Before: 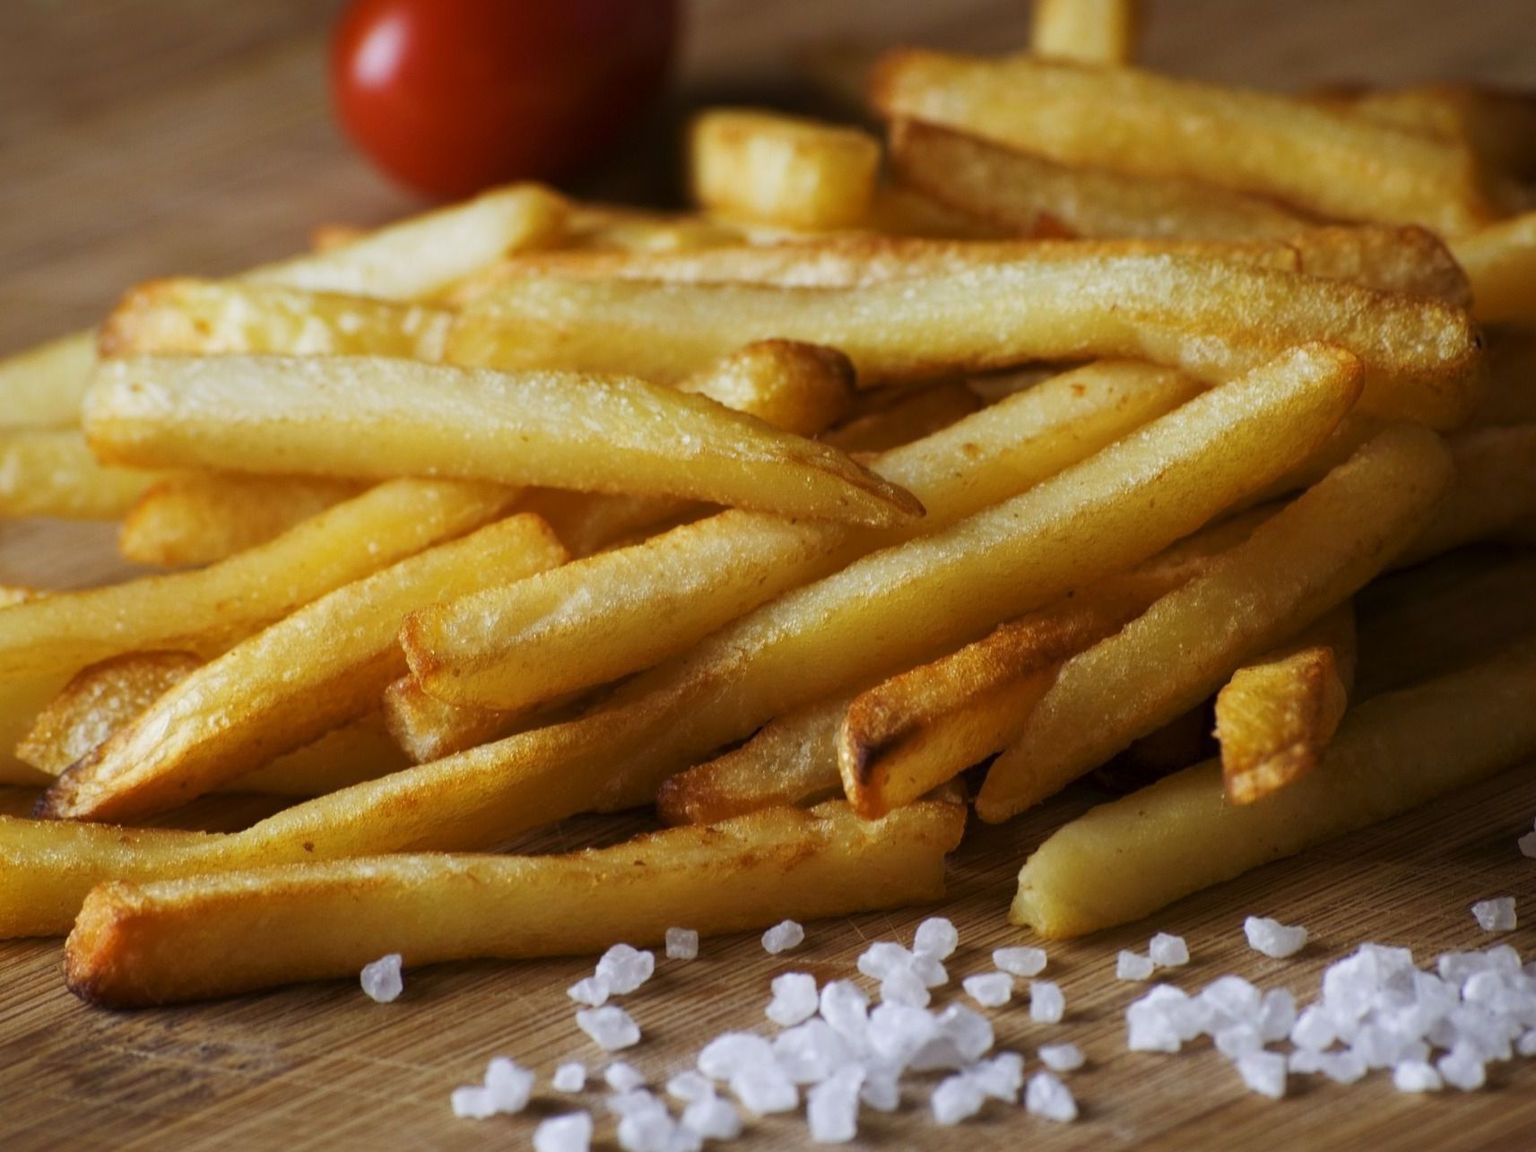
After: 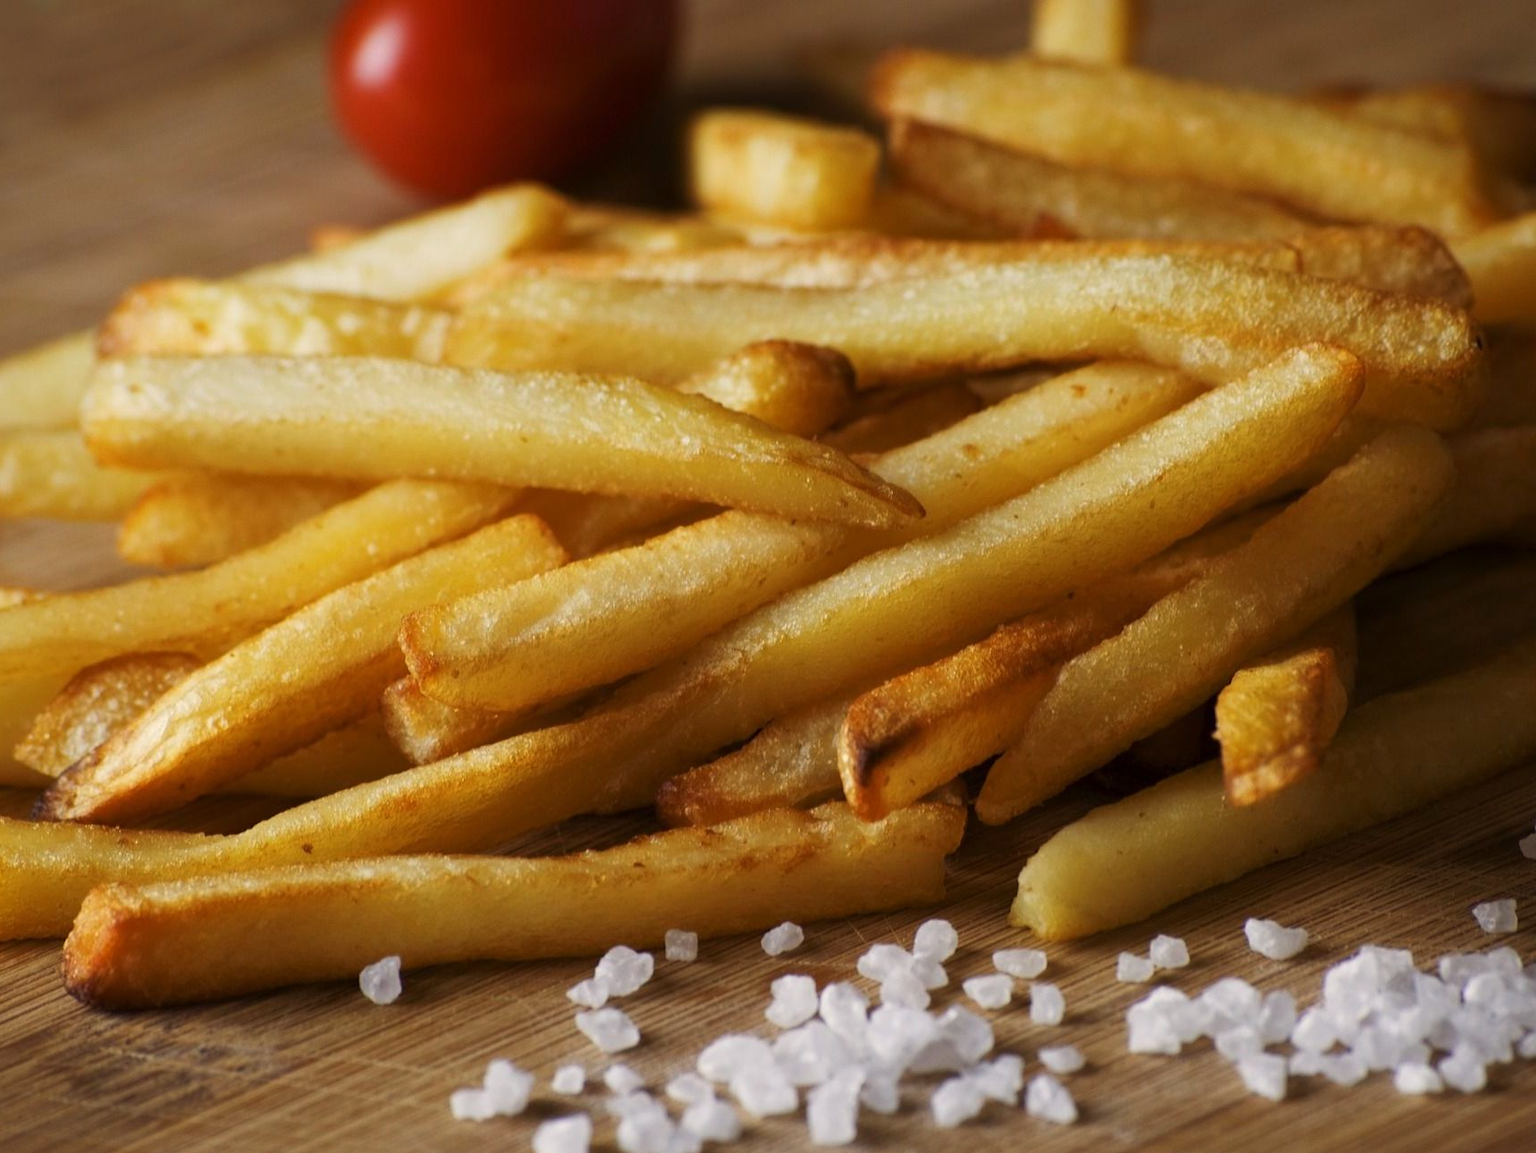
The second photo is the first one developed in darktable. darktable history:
crop and rotate: left 0.126%
white balance: red 1.045, blue 0.932
